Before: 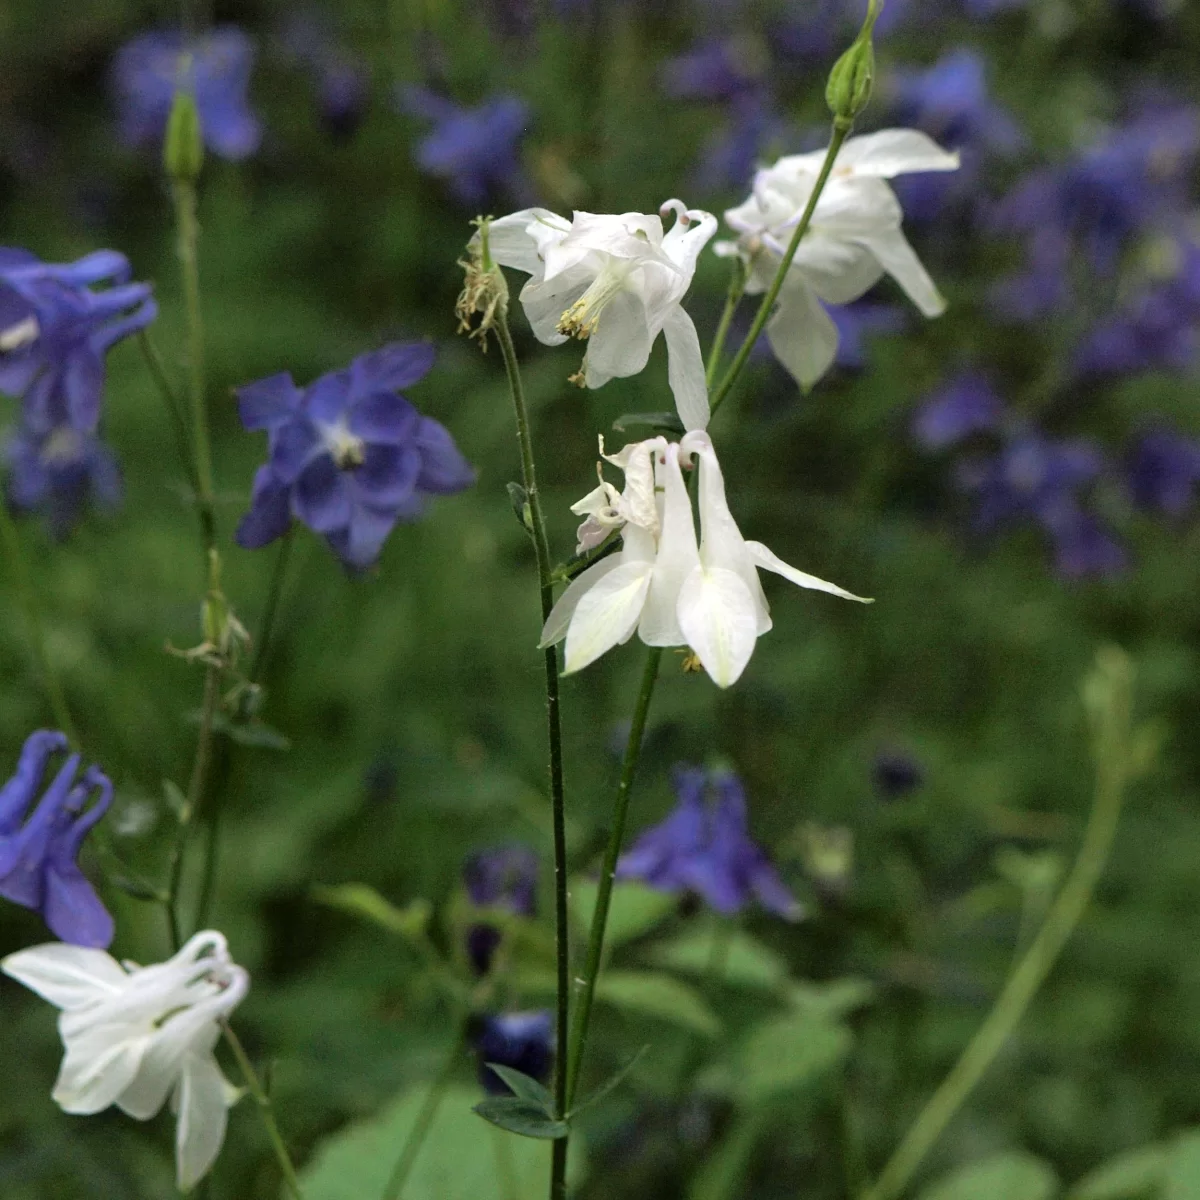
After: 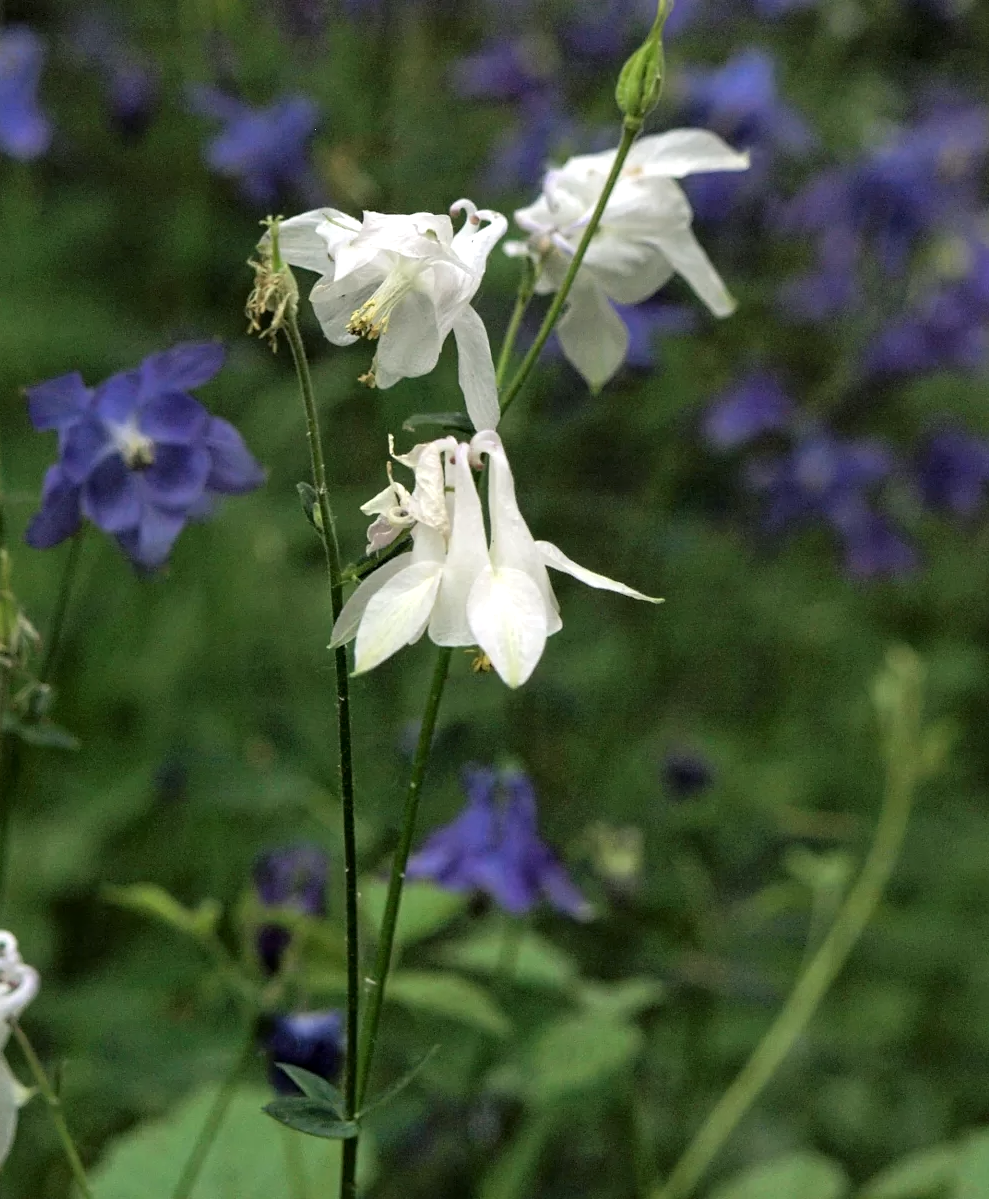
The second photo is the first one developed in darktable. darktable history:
contrast equalizer: y [[0.502, 0.505, 0.512, 0.529, 0.564, 0.588], [0.5 ×6], [0.502, 0.505, 0.512, 0.529, 0.564, 0.588], [0, 0.001, 0.001, 0.004, 0.008, 0.011], [0, 0.001, 0.001, 0.004, 0.008, 0.011]]
color balance rgb: shadows lift › chroma 1.015%, shadows lift › hue 242.81°, perceptual saturation grading › global saturation 0.15%, perceptual brilliance grading › global brilliance 3.483%
crop: left 17.569%, bottom 0.045%
exposure: exposure -0.04 EV, compensate exposure bias true, compensate highlight preservation false
